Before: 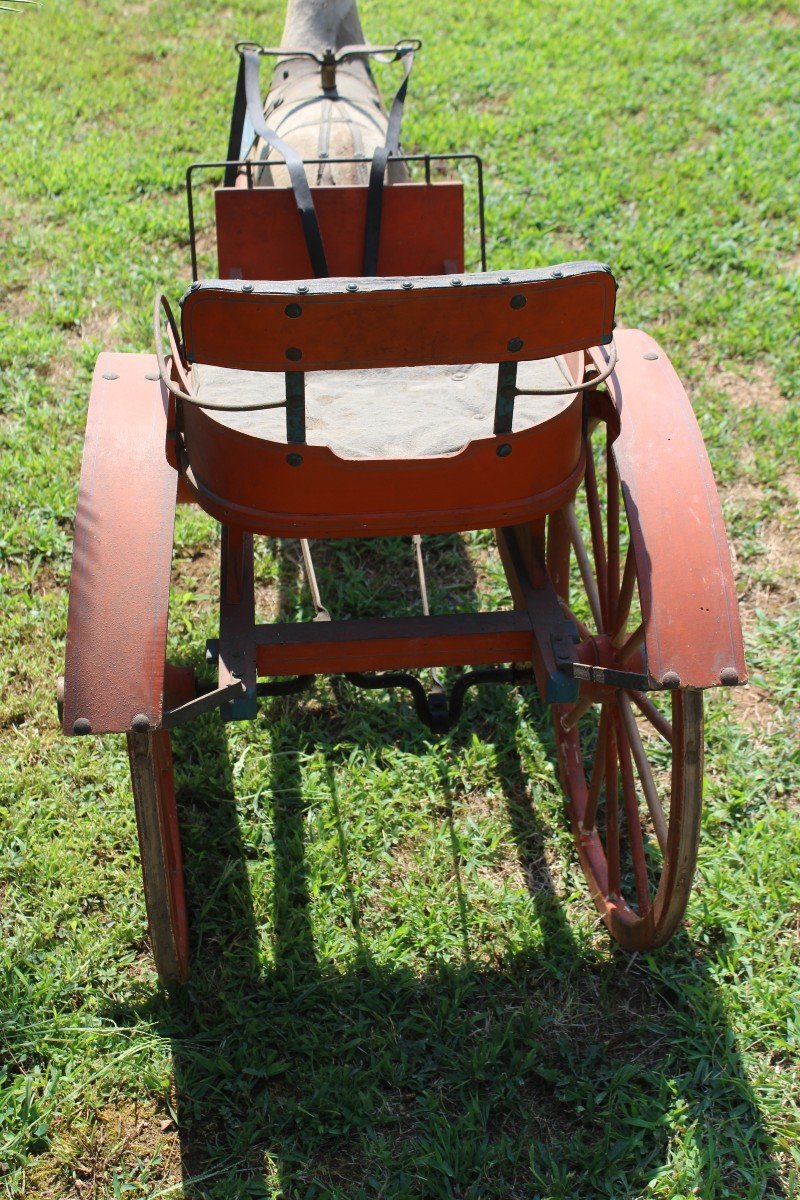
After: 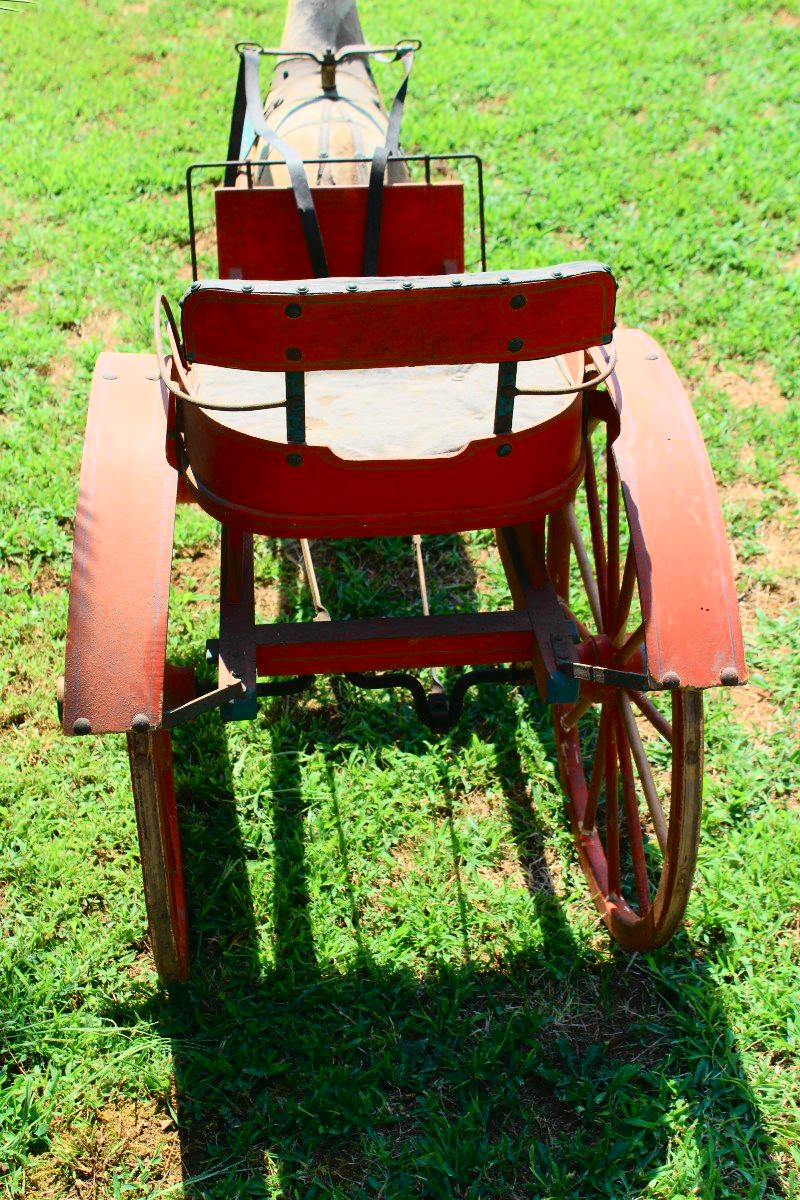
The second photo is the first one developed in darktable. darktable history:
tone curve: curves: ch0 [(0, 0.003) (0.044, 0.032) (0.12, 0.089) (0.19, 0.175) (0.271, 0.294) (0.457, 0.546) (0.588, 0.71) (0.701, 0.815) (0.86, 0.922) (1, 0.982)]; ch1 [(0, 0) (0.247, 0.215) (0.433, 0.382) (0.466, 0.426) (0.493, 0.481) (0.501, 0.5) (0.517, 0.524) (0.557, 0.582) (0.598, 0.651) (0.671, 0.735) (0.796, 0.85) (1, 1)]; ch2 [(0, 0) (0.249, 0.216) (0.357, 0.317) (0.448, 0.432) (0.478, 0.492) (0.498, 0.499) (0.517, 0.53) (0.537, 0.57) (0.569, 0.623) (0.61, 0.663) (0.706, 0.75) (0.808, 0.809) (0.991, 0.968)], color space Lab, independent channels
